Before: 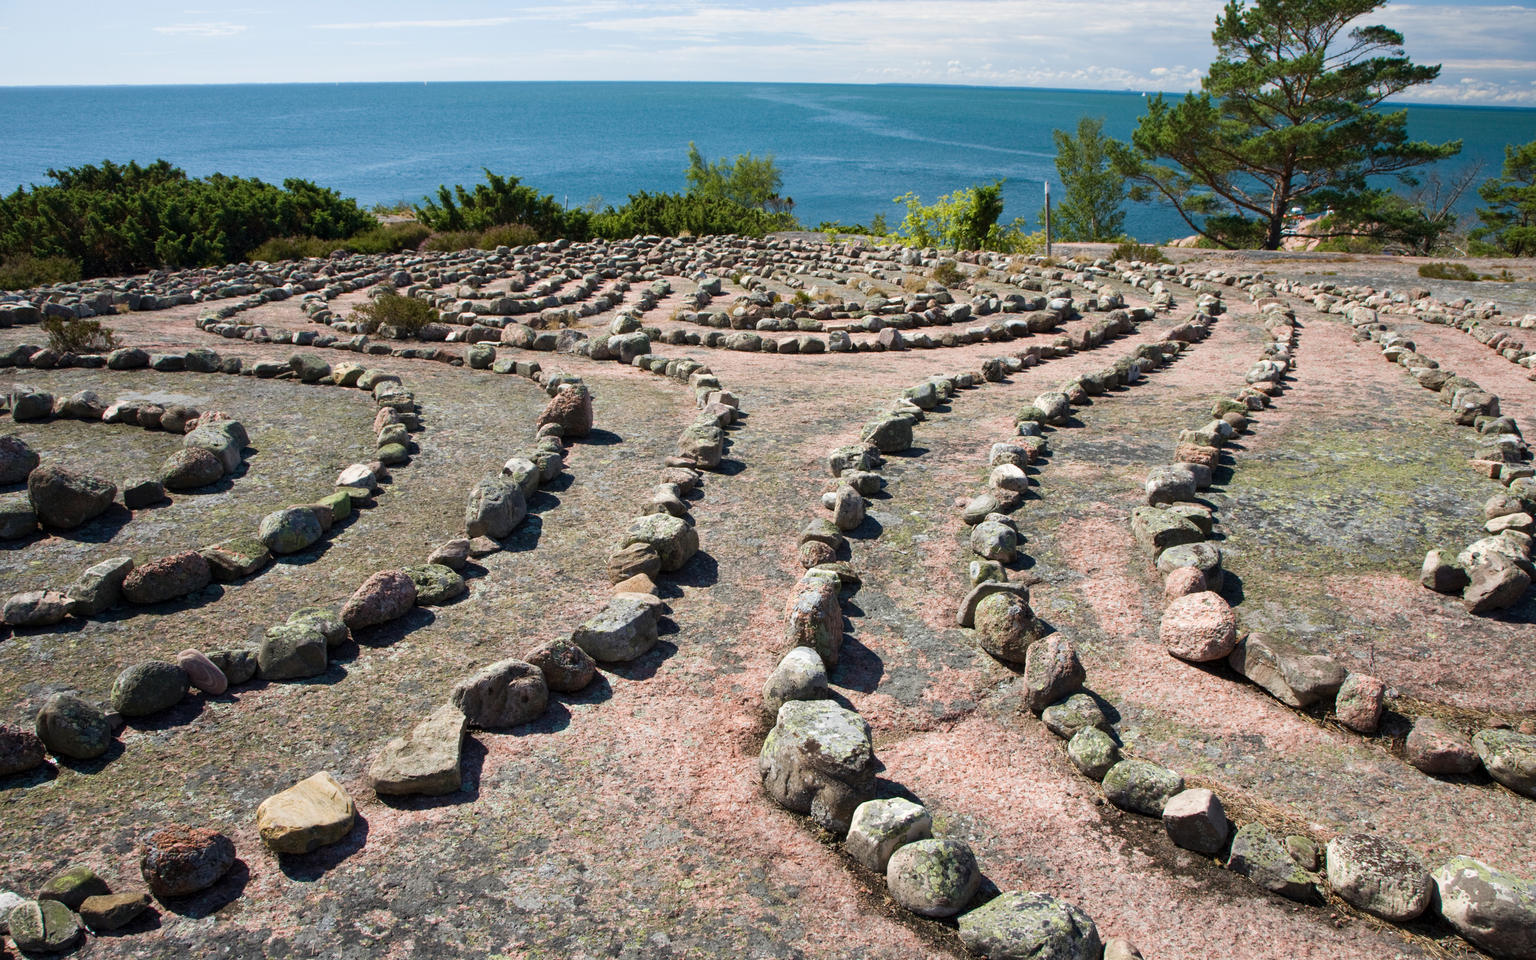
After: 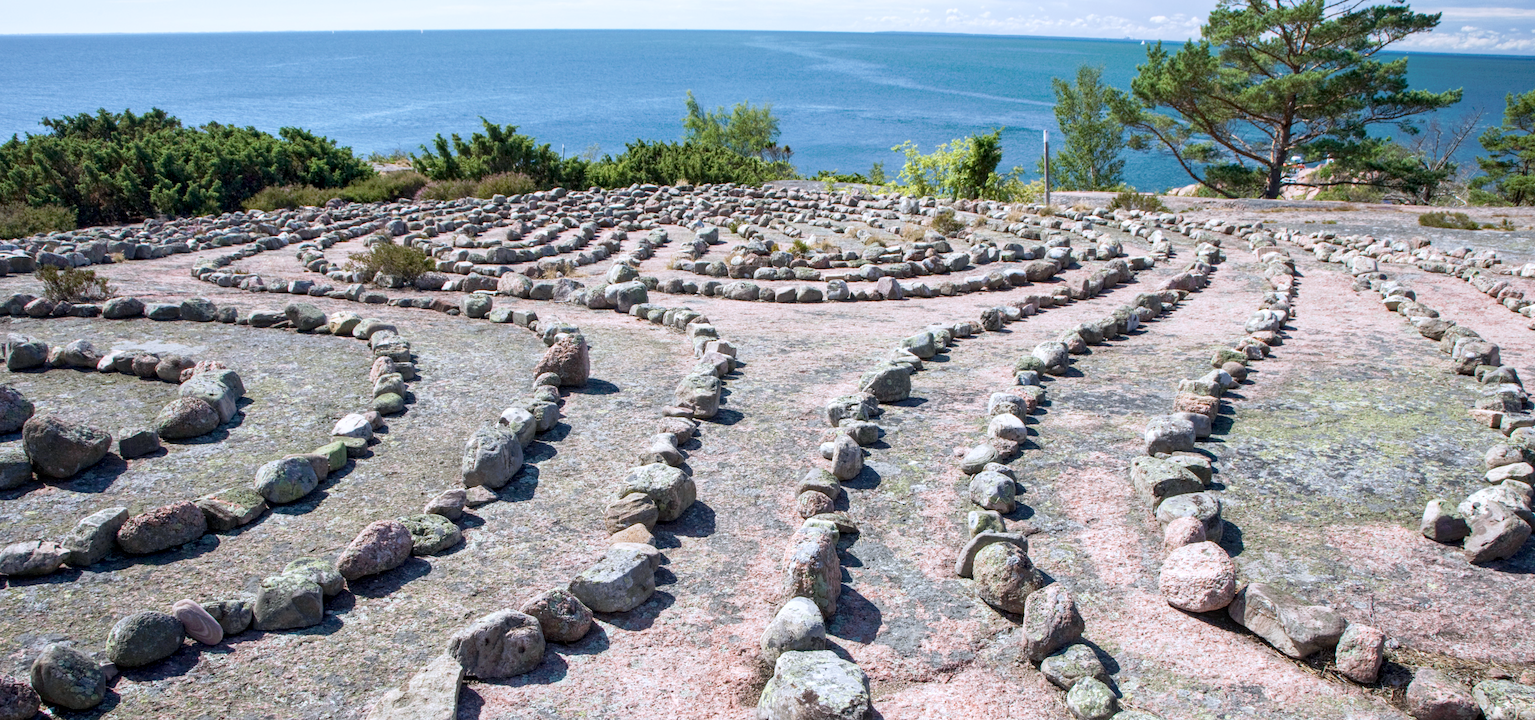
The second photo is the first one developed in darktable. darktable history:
color calibration: illuminant as shot in camera, x 0.37, y 0.382, temperature 4313.32 K
tone curve: curves: ch0 [(0, 0) (0.003, 0.013) (0.011, 0.017) (0.025, 0.035) (0.044, 0.093) (0.069, 0.146) (0.1, 0.179) (0.136, 0.243) (0.177, 0.294) (0.224, 0.332) (0.277, 0.412) (0.335, 0.454) (0.399, 0.531) (0.468, 0.611) (0.543, 0.669) (0.623, 0.738) (0.709, 0.823) (0.801, 0.881) (0.898, 0.951) (1, 1)], preserve colors none
local contrast: on, module defaults
crop: left 0.387%, top 5.469%, bottom 19.809%
